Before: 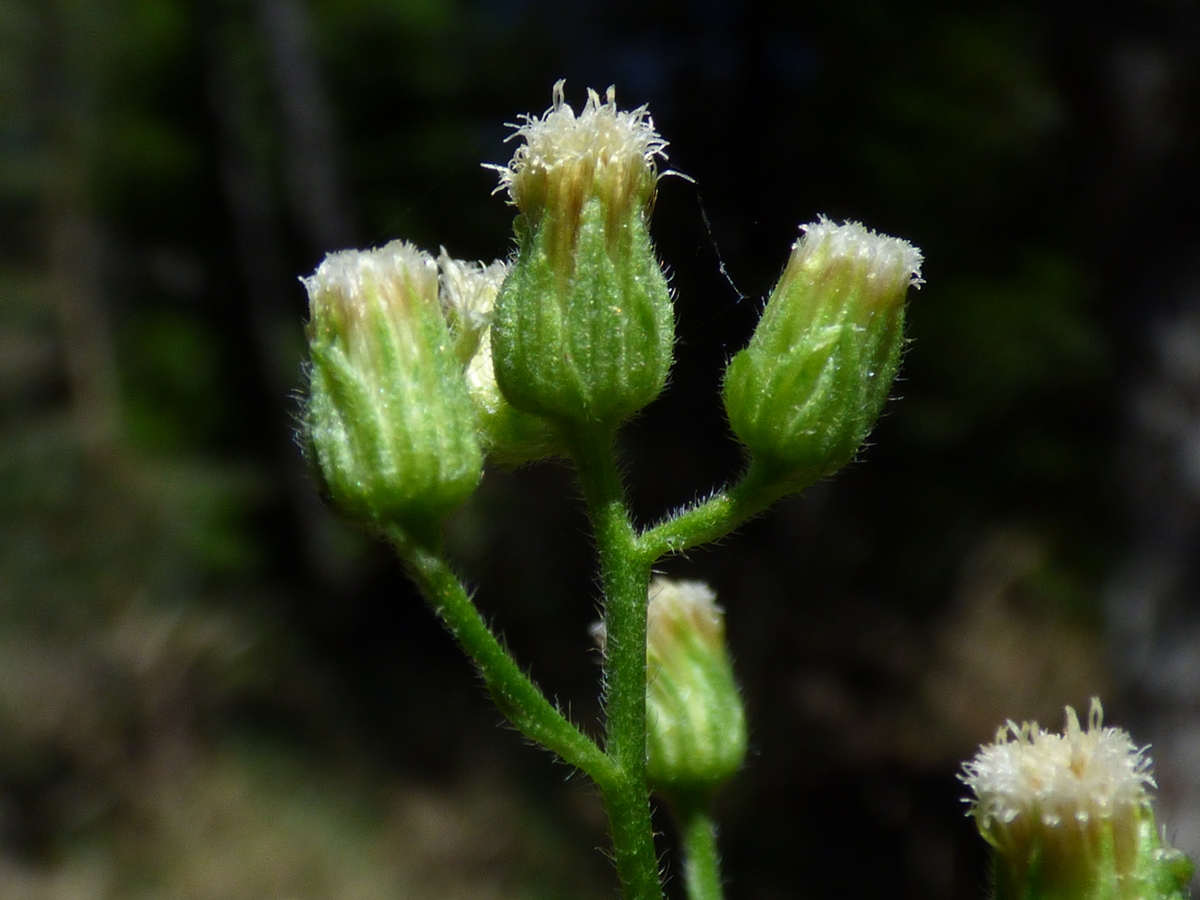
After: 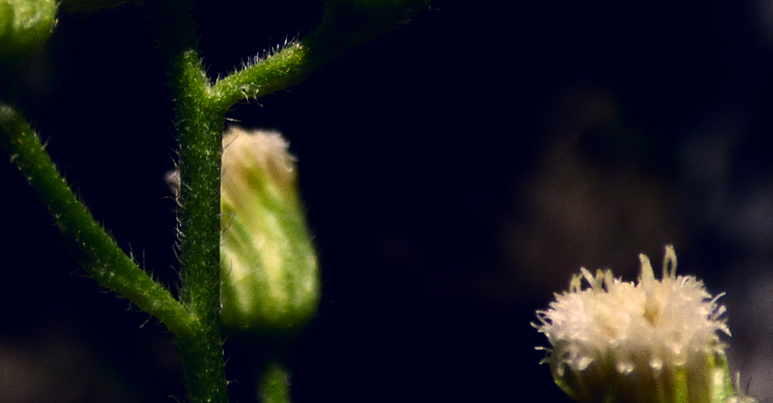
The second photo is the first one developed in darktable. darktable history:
exposure: compensate highlight preservation false
tone curve: curves: ch0 [(0, 0) (0.004, 0.001) (0.133, 0.112) (0.325, 0.362) (0.832, 0.893) (1, 1)], color space Lab, linked channels, preserve colors none
crop and rotate: left 35.509%, top 50.238%, bottom 4.934%
contrast brightness saturation: contrast 0.1, brightness -0.26, saturation 0.14
color correction: highlights a* 19.59, highlights b* 27.49, shadows a* 3.46, shadows b* -17.28, saturation 0.73
